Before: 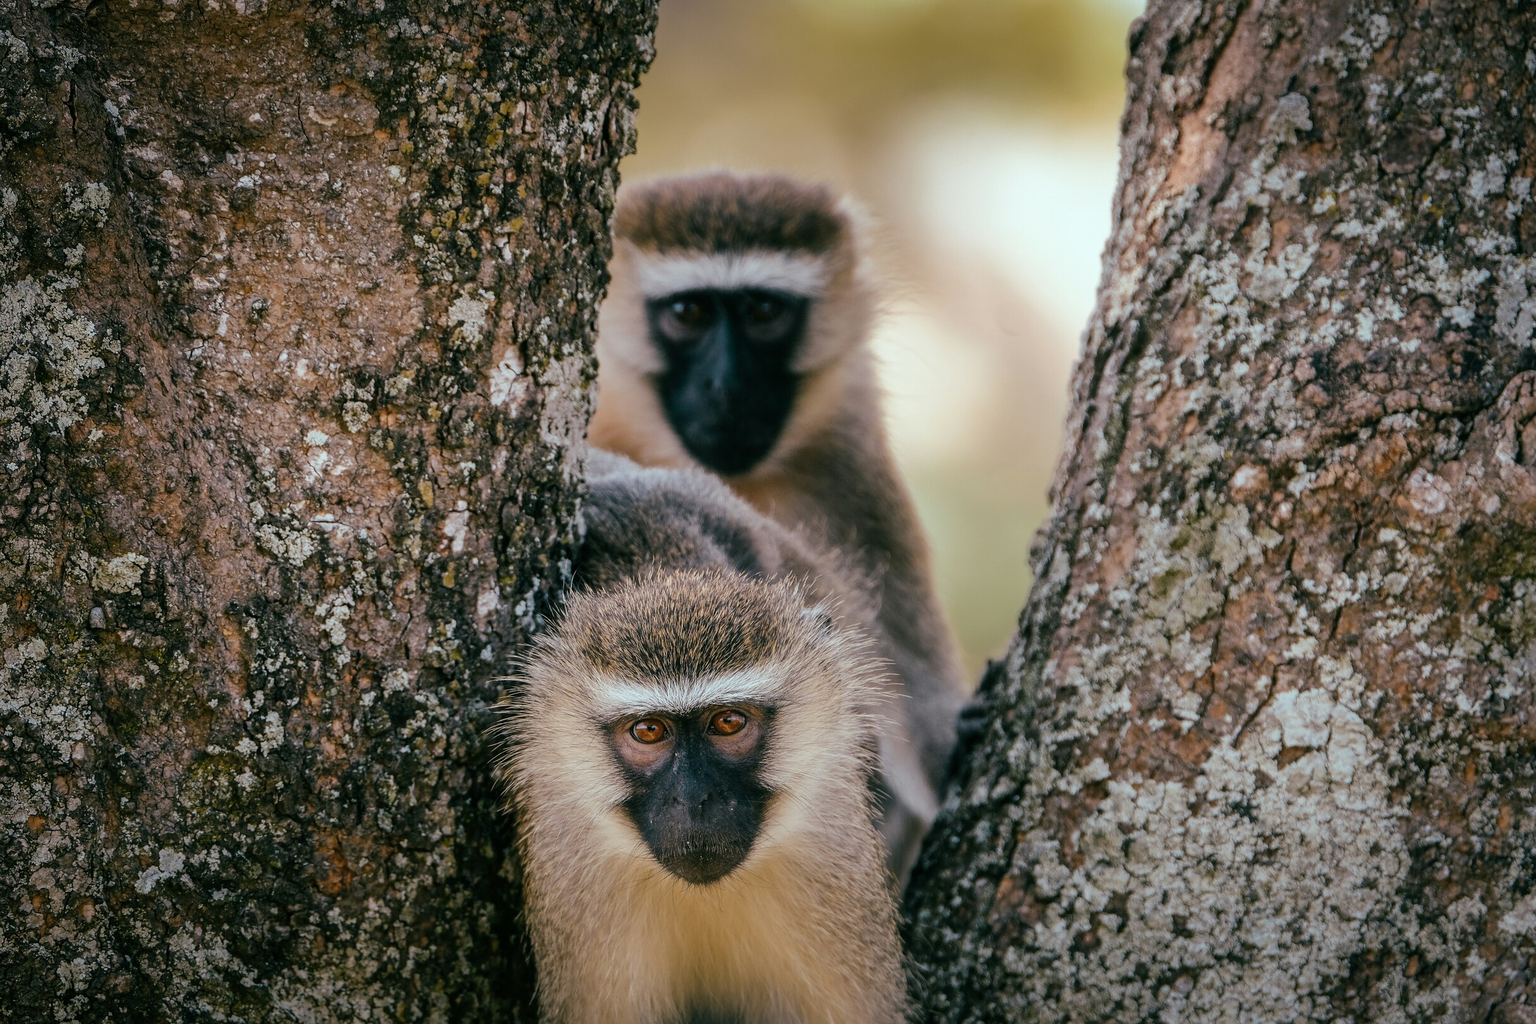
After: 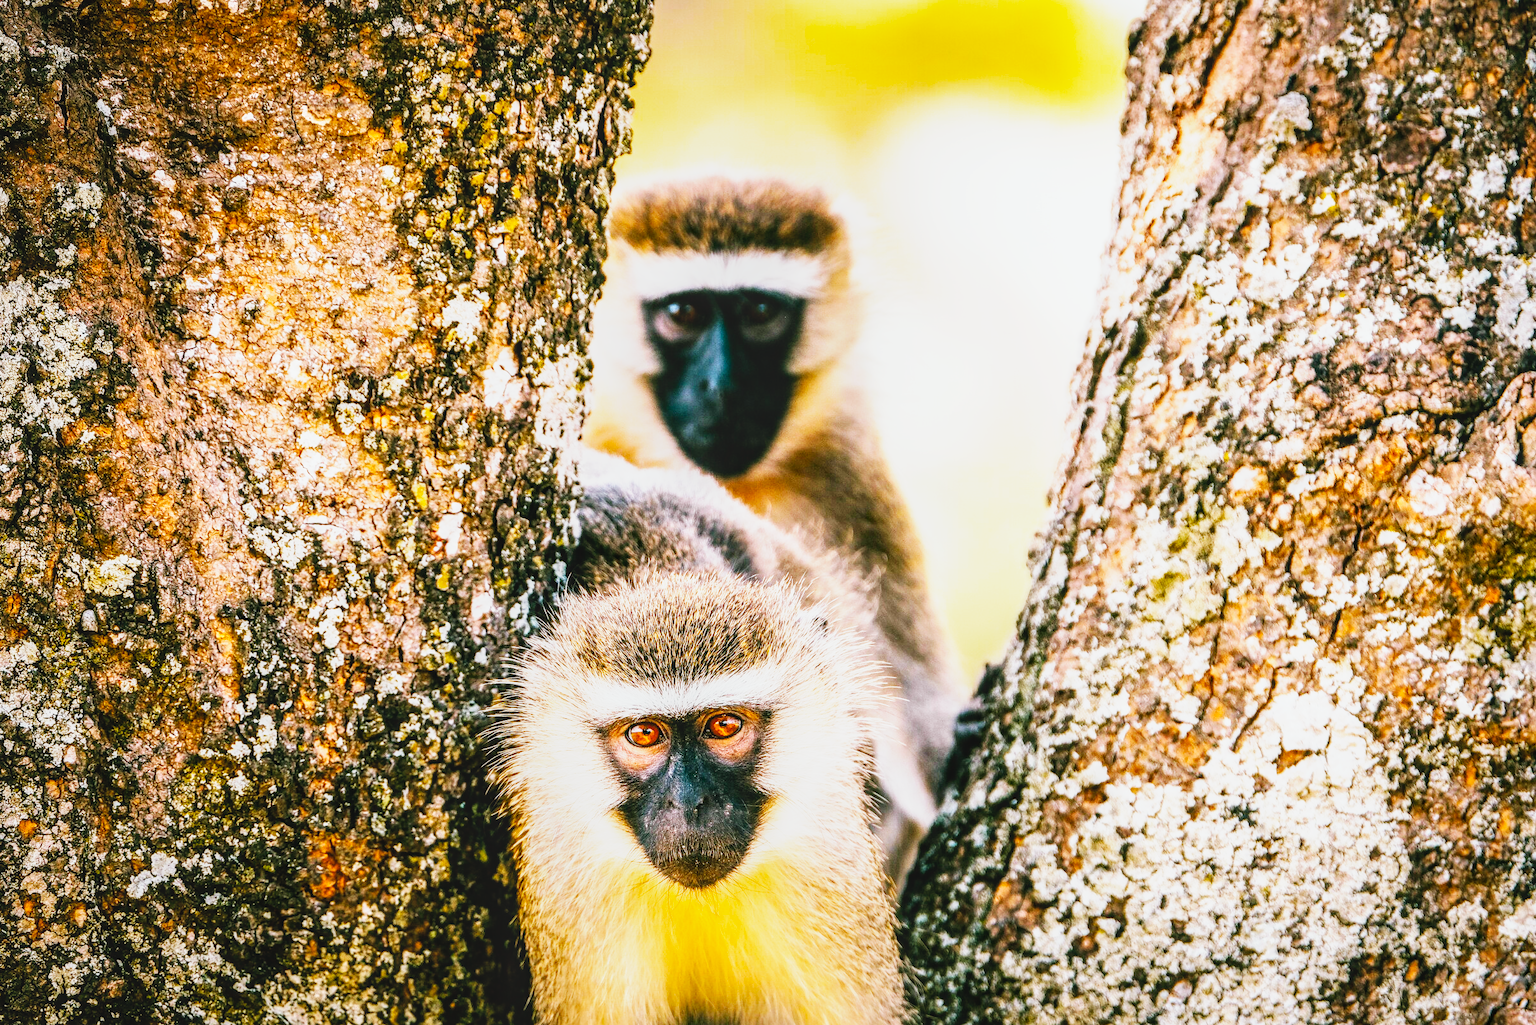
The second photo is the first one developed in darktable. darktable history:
rgb levels: mode RGB, independent channels, levels [[0, 0.5, 1], [0, 0.521, 1], [0, 0.536, 1]]
white balance: red 1, blue 1
local contrast: on, module defaults
base curve: curves: ch0 [(0, 0) (0.007, 0.004) (0.027, 0.03) (0.046, 0.07) (0.207, 0.54) (0.442, 0.872) (0.673, 0.972) (1, 1)], preserve colors none
exposure: black level correction 0, exposure 1.1 EV, compensate exposure bias true, compensate highlight preservation false
crop and rotate: left 0.614%, top 0.179%, bottom 0.309%
contrast brightness saturation: contrast -0.1, saturation -0.1
color balance rgb: linear chroma grading › global chroma 15%, perceptual saturation grading › global saturation 30%
